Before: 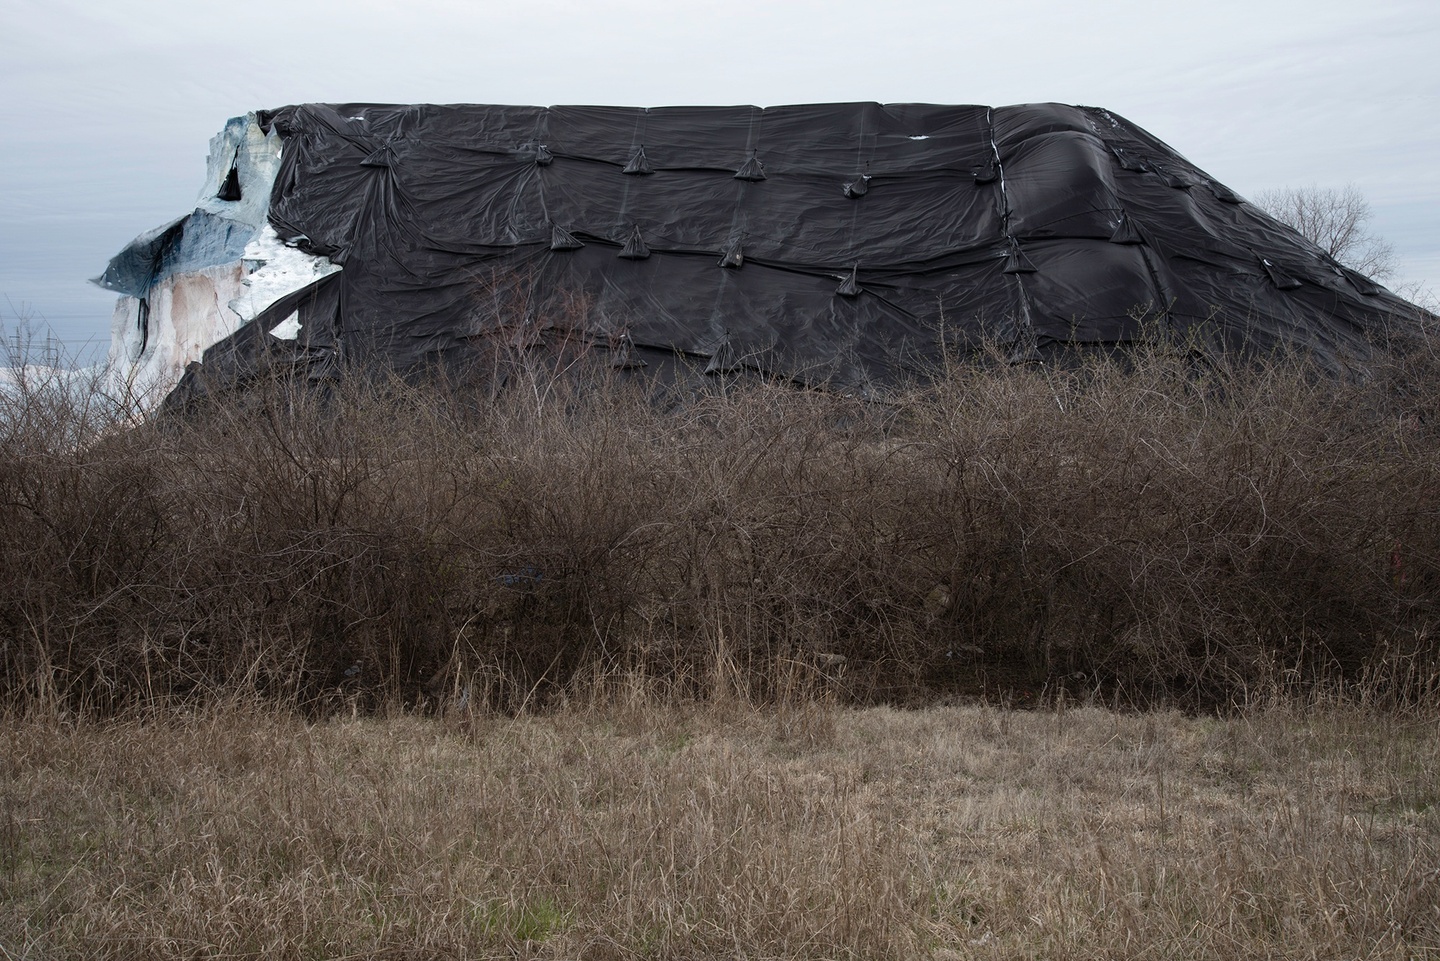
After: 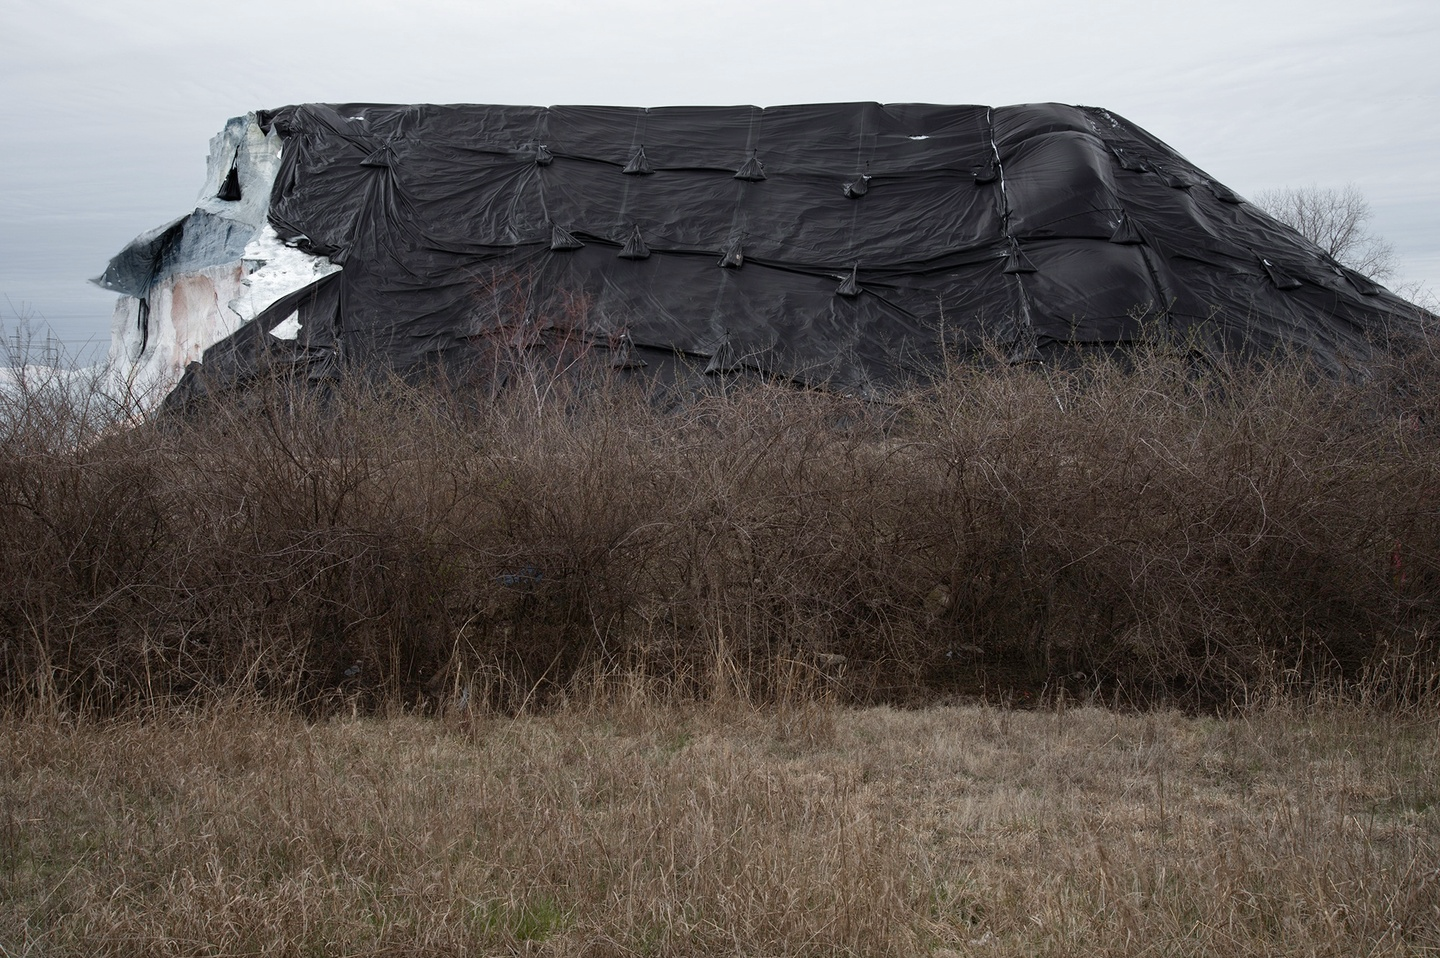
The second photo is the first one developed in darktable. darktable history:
color zones: curves: ch0 [(0, 0.48) (0.209, 0.398) (0.305, 0.332) (0.429, 0.493) (0.571, 0.5) (0.714, 0.5) (0.857, 0.5) (1, 0.48)]; ch1 [(0, 0.633) (0.143, 0.586) (0.286, 0.489) (0.429, 0.448) (0.571, 0.31) (0.714, 0.335) (0.857, 0.492) (1, 0.633)]; ch2 [(0, 0.448) (0.143, 0.498) (0.286, 0.5) (0.429, 0.5) (0.571, 0.5) (0.714, 0.5) (0.857, 0.5) (1, 0.448)]
tone equalizer: on, module defaults
crop: top 0.05%, bottom 0.098%
